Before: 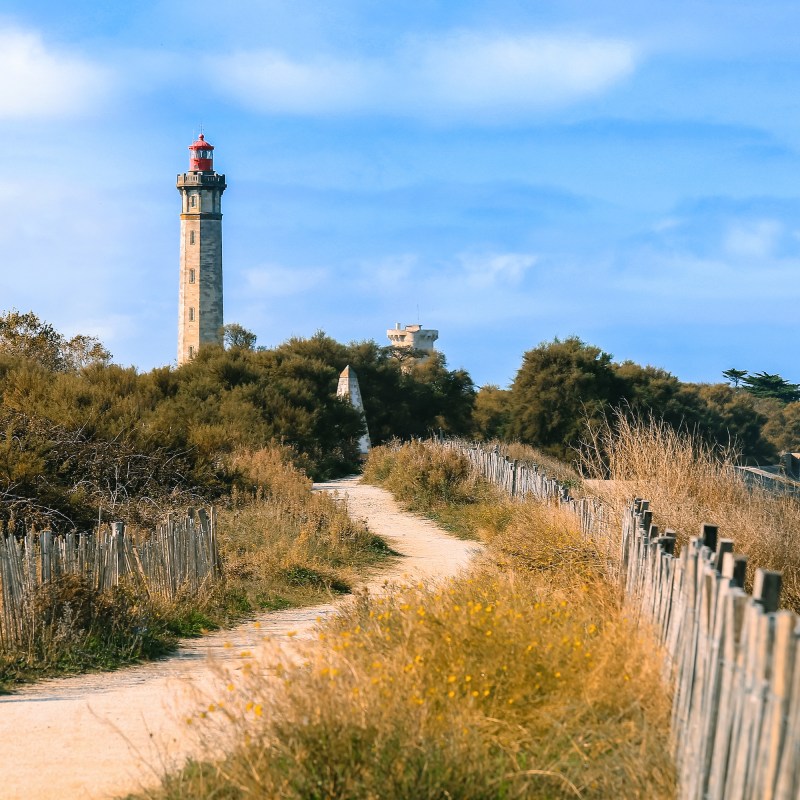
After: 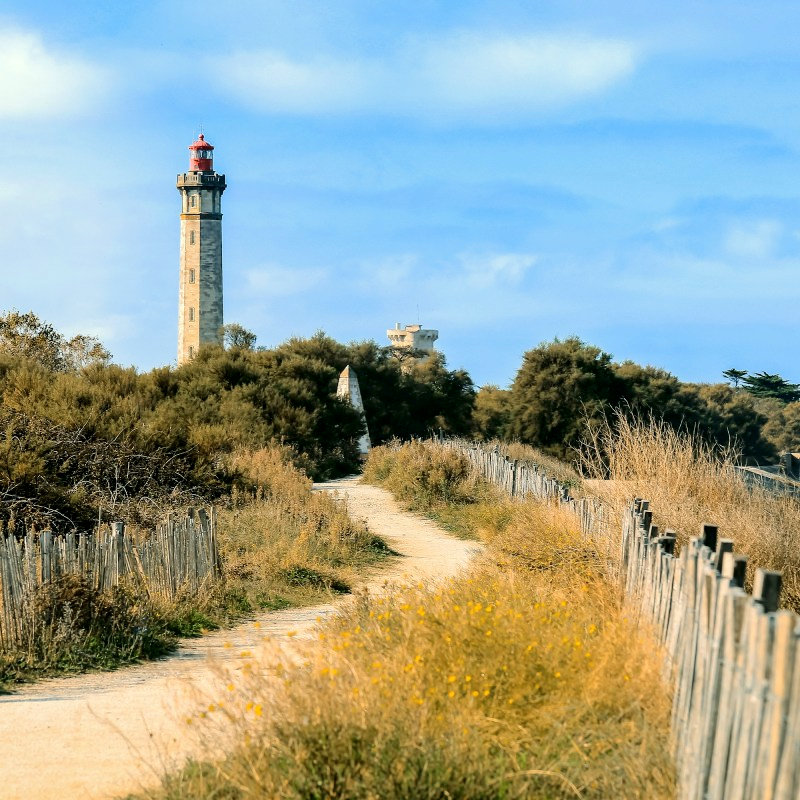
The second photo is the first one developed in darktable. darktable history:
tone curve: curves: ch0 [(0, 0) (0.004, 0) (0.133, 0.076) (0.325, 0.362) (0.879, 0.885) (1, 1)], color space Lab, independent channels, preserve colors none
local contrast: highlights 102%, shadows 99%, detail 120%, midtone range 0.2
color correction: highlights a* -4.46, highlights b* 7.12
